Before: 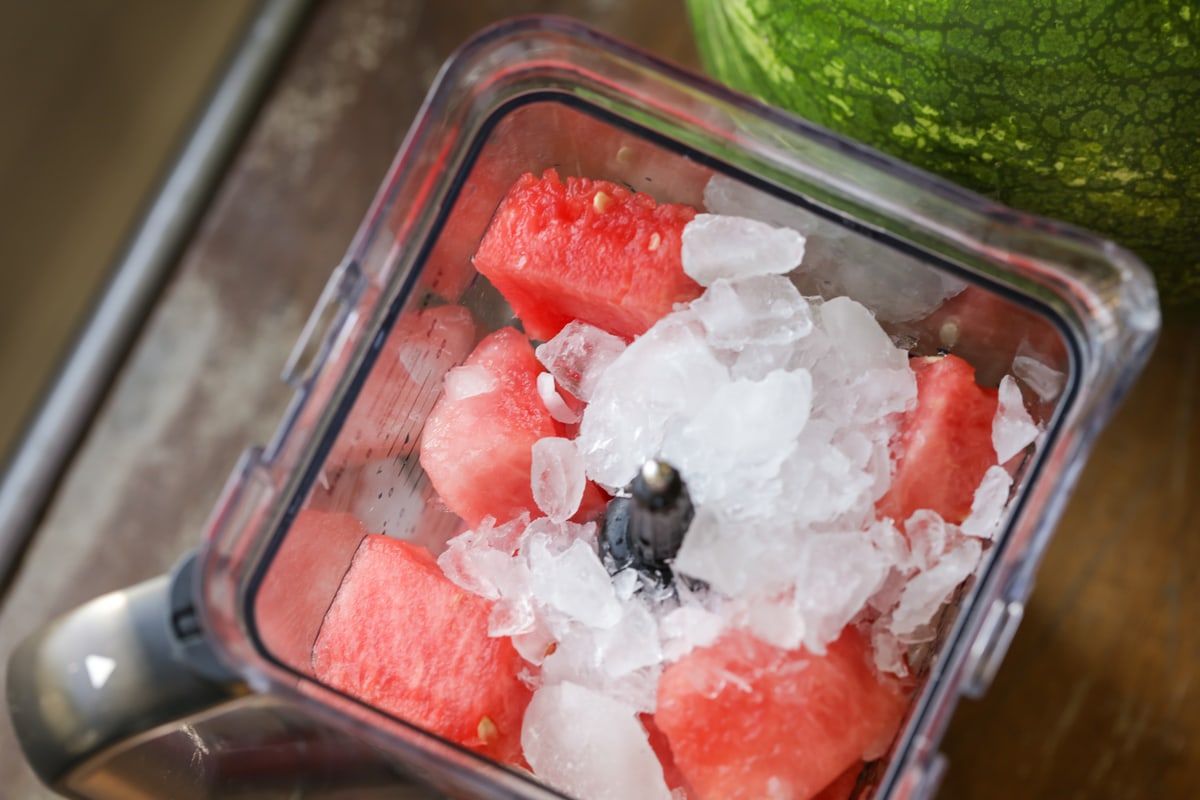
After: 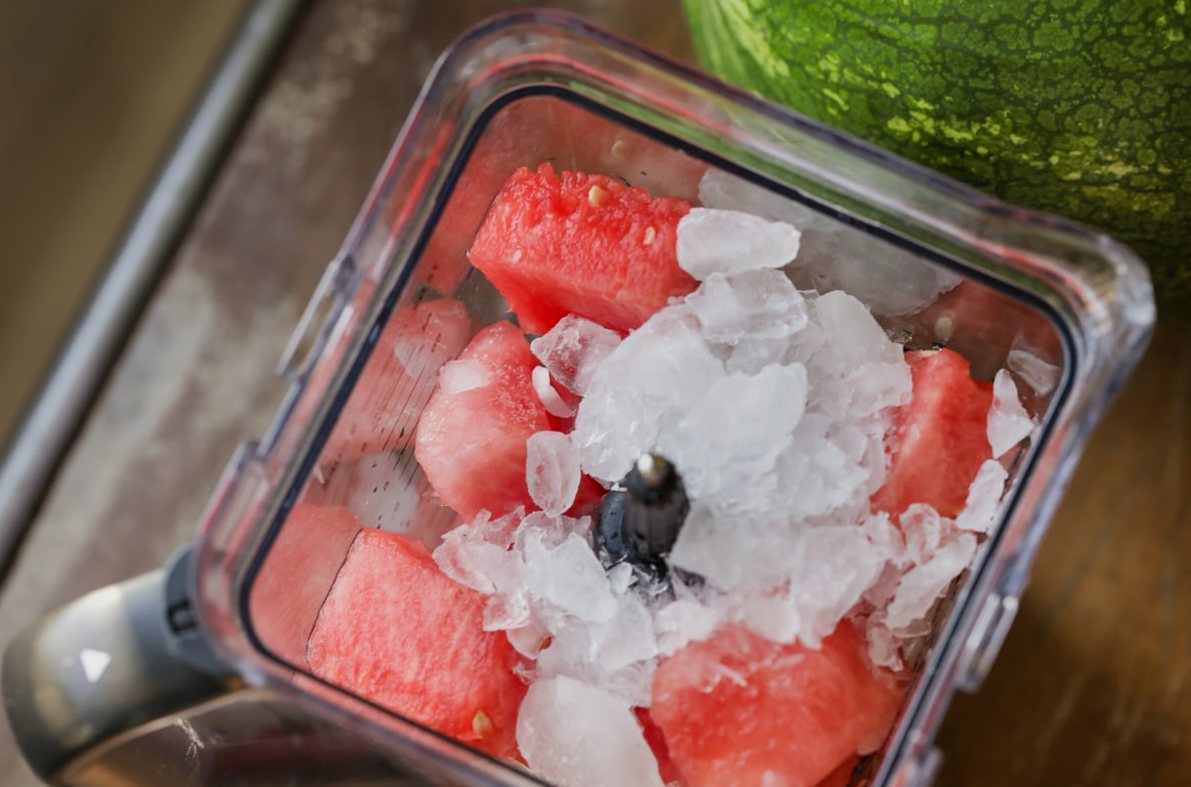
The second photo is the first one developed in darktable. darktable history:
filmic rgb: black relative exposure -14.25 EV, white relative exposure 3.35 EV, hardness 7.91, contrast 0.994
crop: left 0.481%, top 0.764%, right 0.197%, bottom 0.829%
shadows and highlights: shadows 20.83, highlights -81.75, soften with gaussian
